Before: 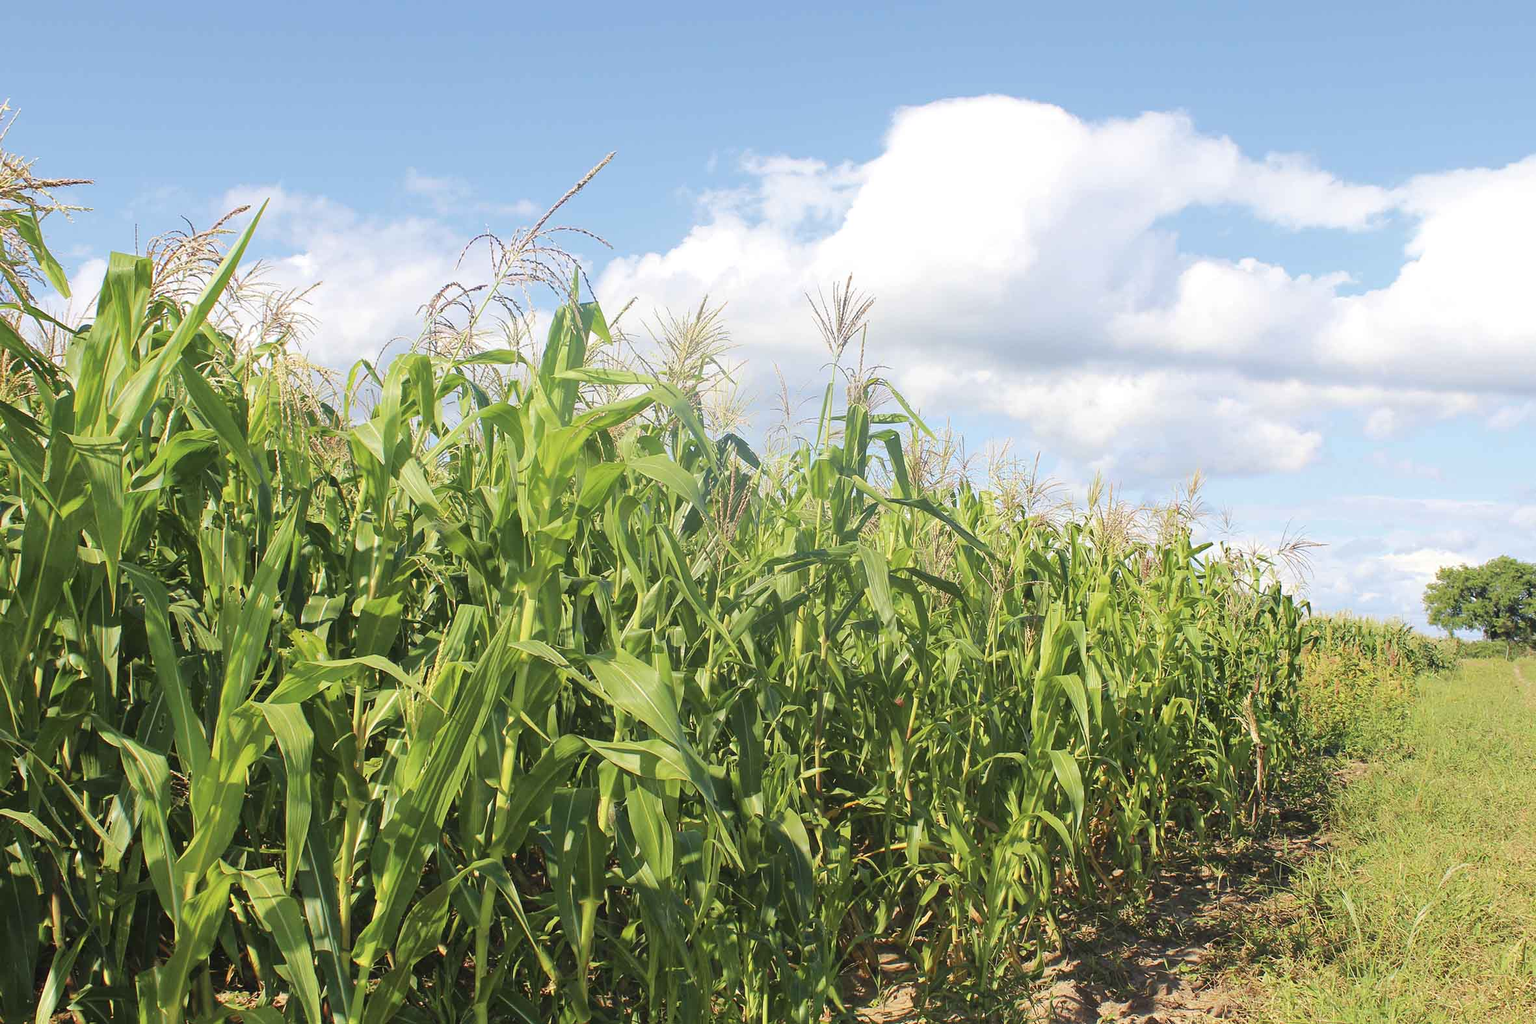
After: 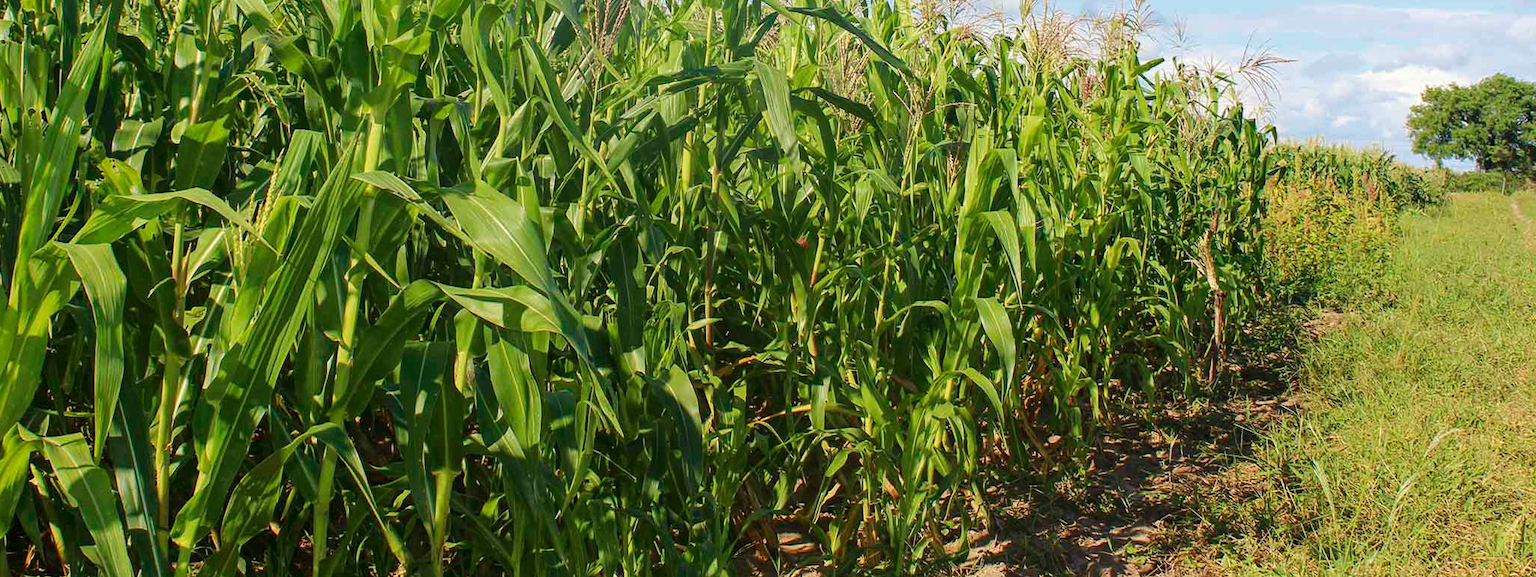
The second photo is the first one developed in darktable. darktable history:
contrast brightness saturation: contrast 0.07, brightness -0.13, saturation 0.06
crop and rotate: left 13.306%, top 48.129%, bottom 2.928%
local contrast: detail 110%
tone equalizer: on, module defaults
